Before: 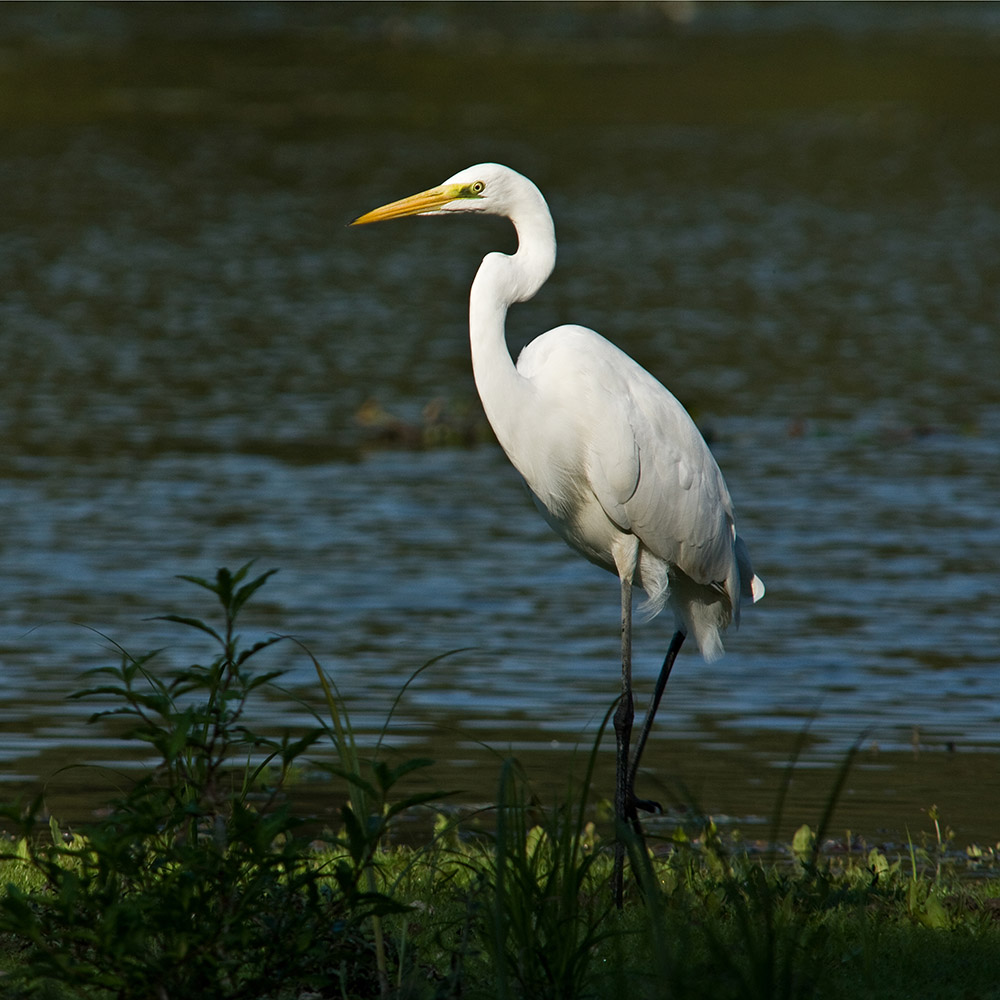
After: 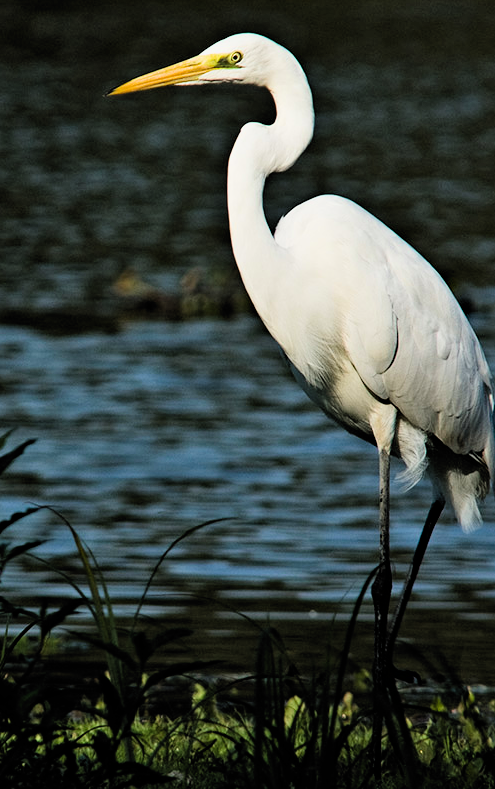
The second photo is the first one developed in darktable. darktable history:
filmic rgb: black relative exposure -5.02 EV, white relative exposure 3.99 EV, hardness 2.89, contrast 1.299, highlights saturation mix -9.56%, color science v6 (2022)
crop and rotate: angle 0.013°, left 24.249%, top 13.044%, right 26.152%, bottom 7.998%
haze removal: compatibility mode true, adaptive false
exposure: black level correction 0, exposure 0.7 EV, compensate highlight preservation false
